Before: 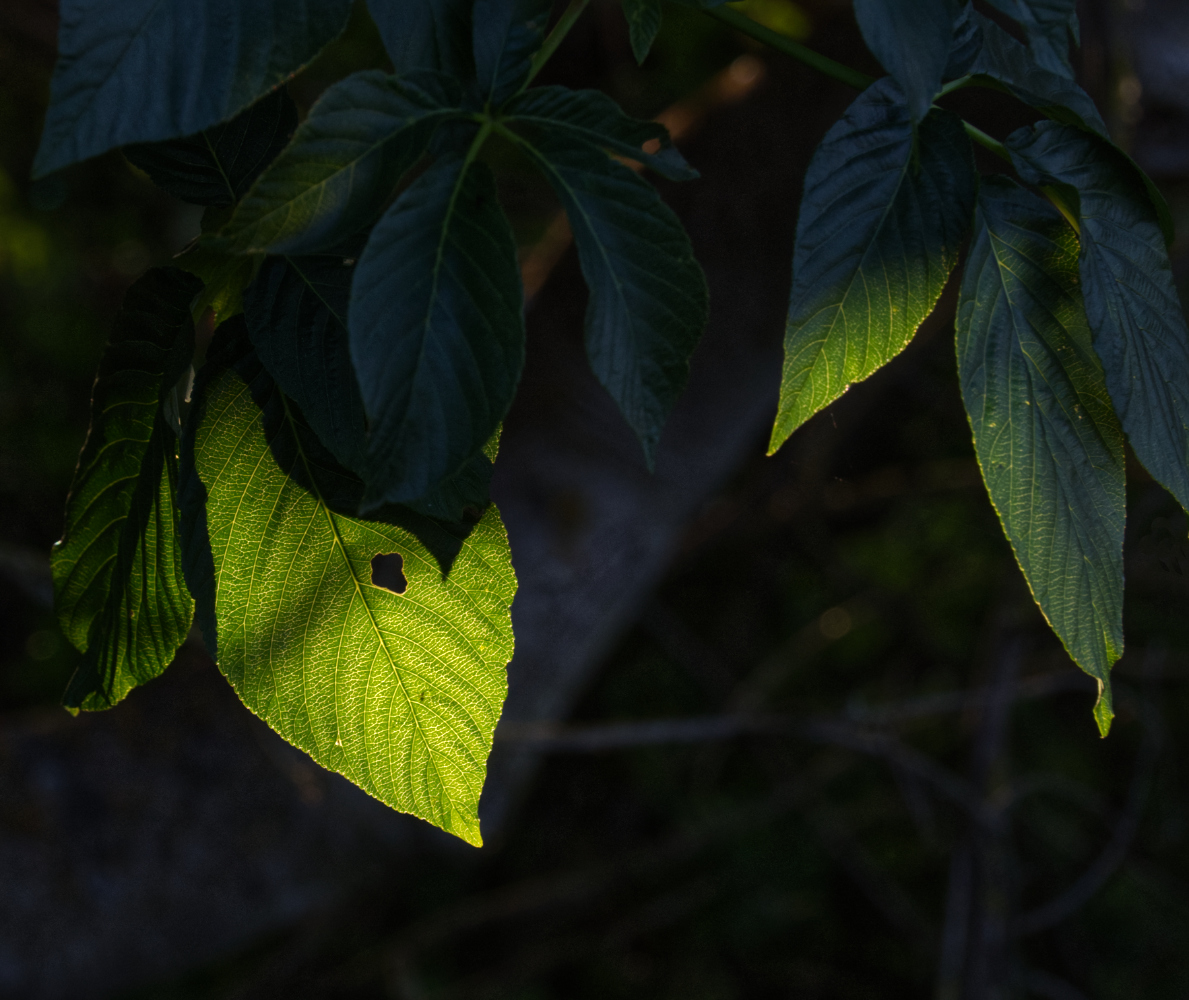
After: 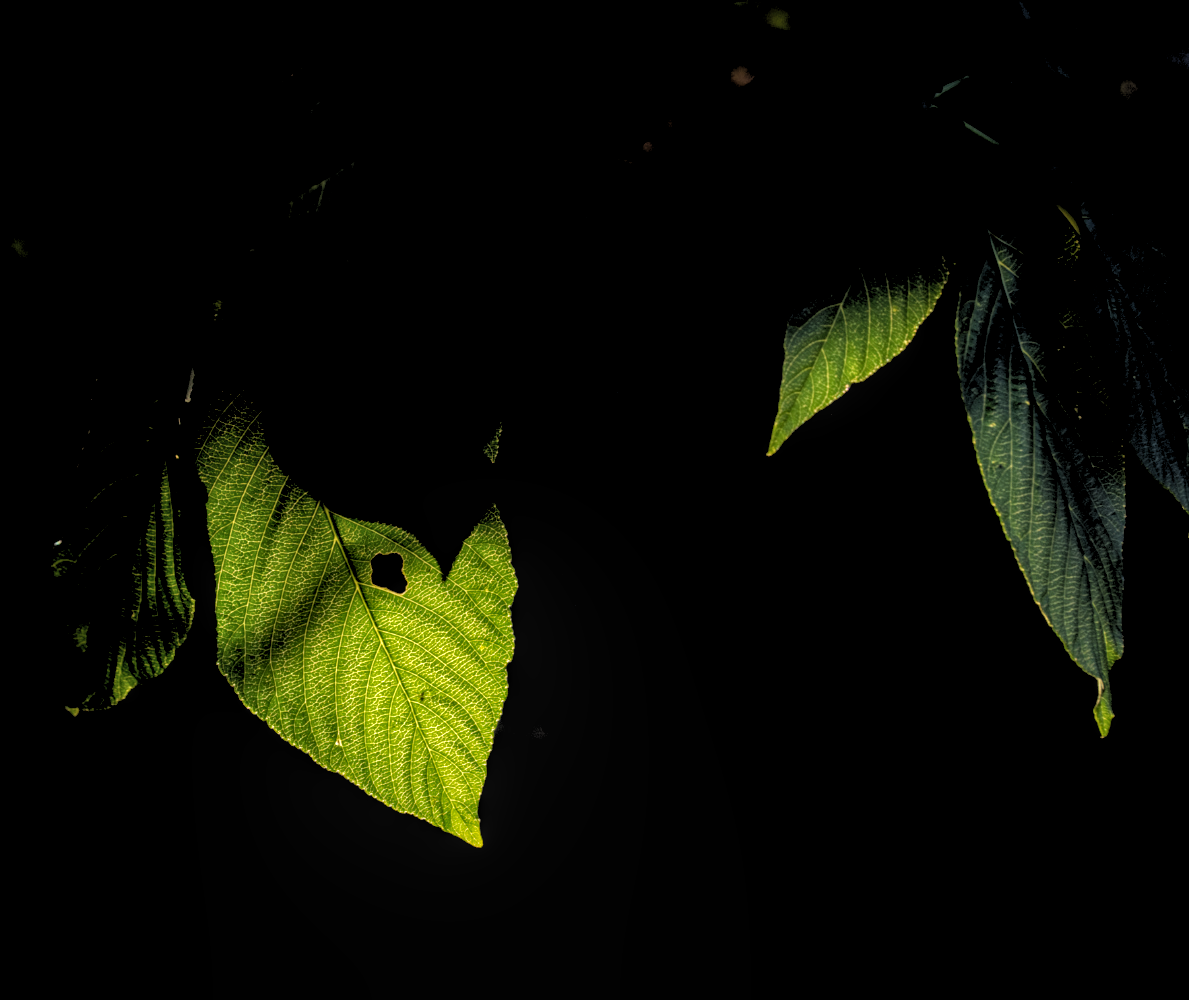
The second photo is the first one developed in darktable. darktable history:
local contrast: detail 130%
rgb levels: levels [[0.029, 0.461, 0.922], [0, 0.5, 1], [0, 0.5, 1]]
